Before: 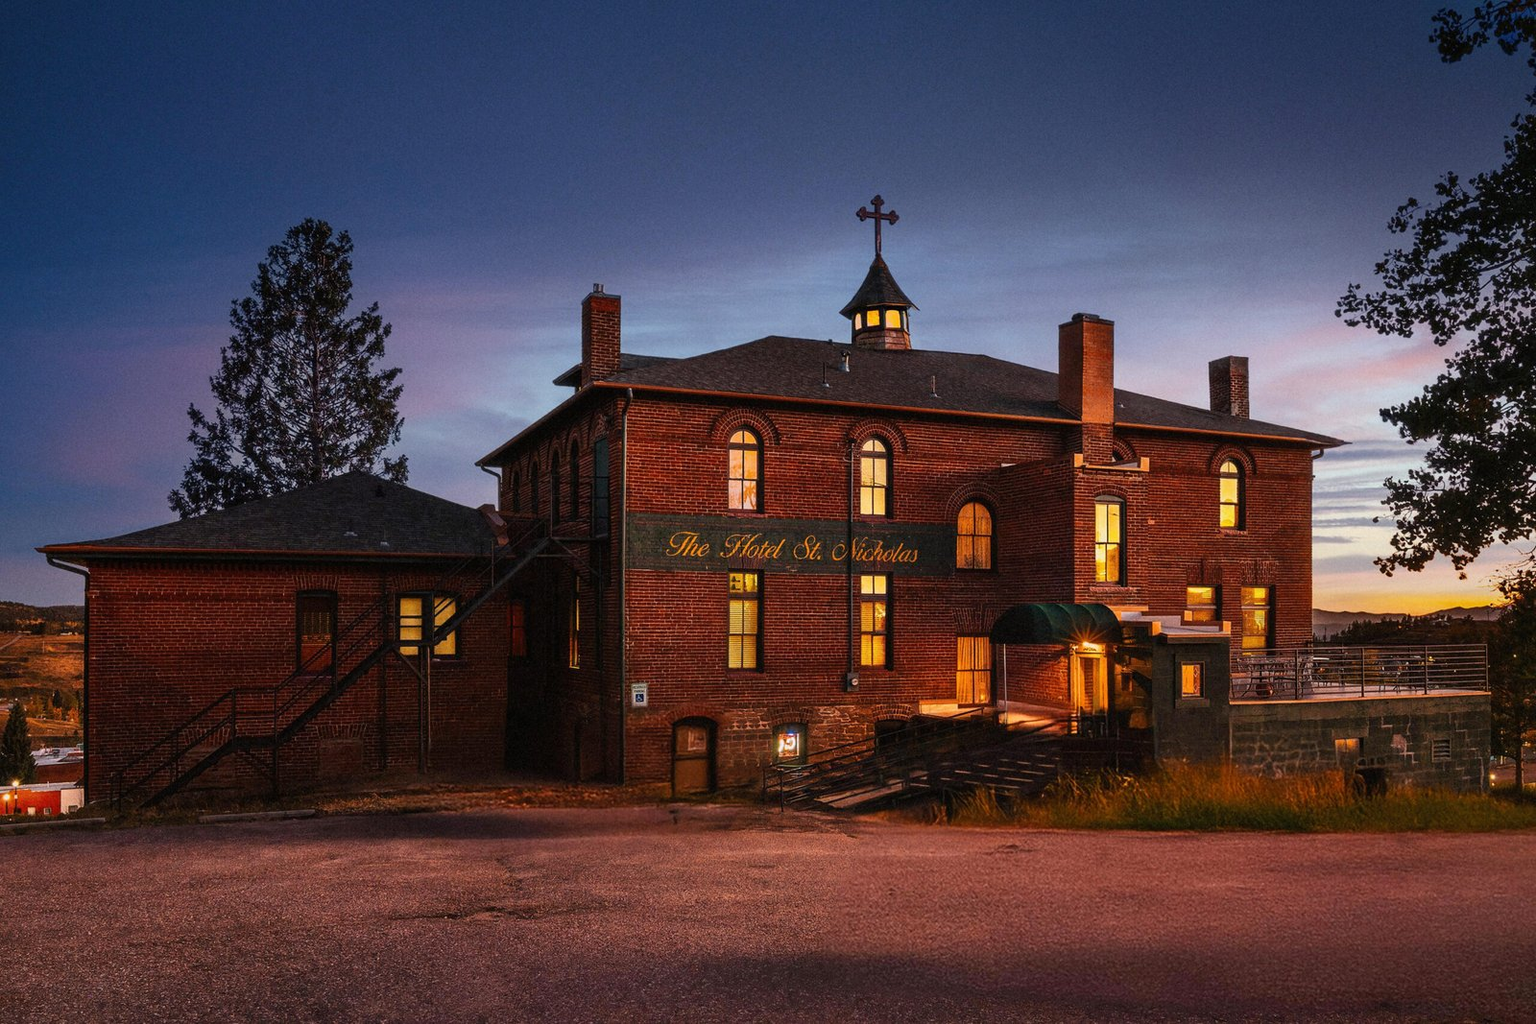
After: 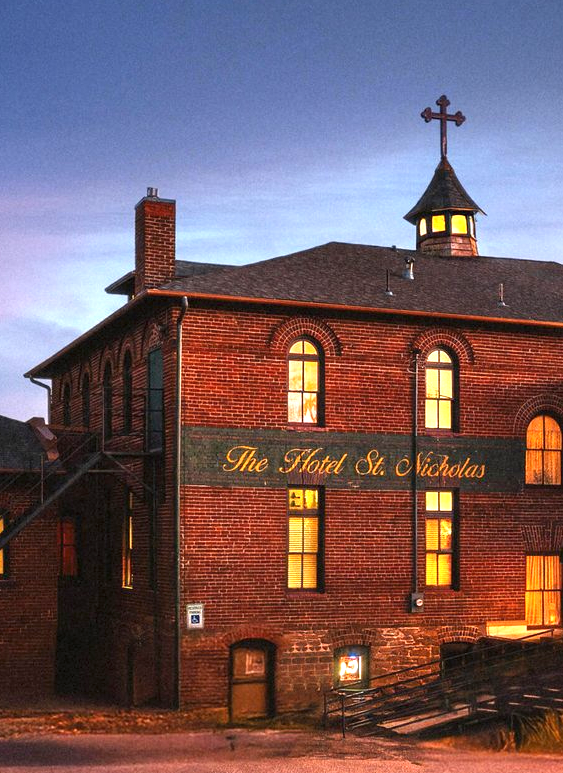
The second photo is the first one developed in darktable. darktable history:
exposure: black level correction 0, exposure 1.2 EV, compensate exposure bias true, compensate highlight preservation false
crop and rotate: left 29.476%, top 10.214%, right 35.32%, bottom 17.333%
